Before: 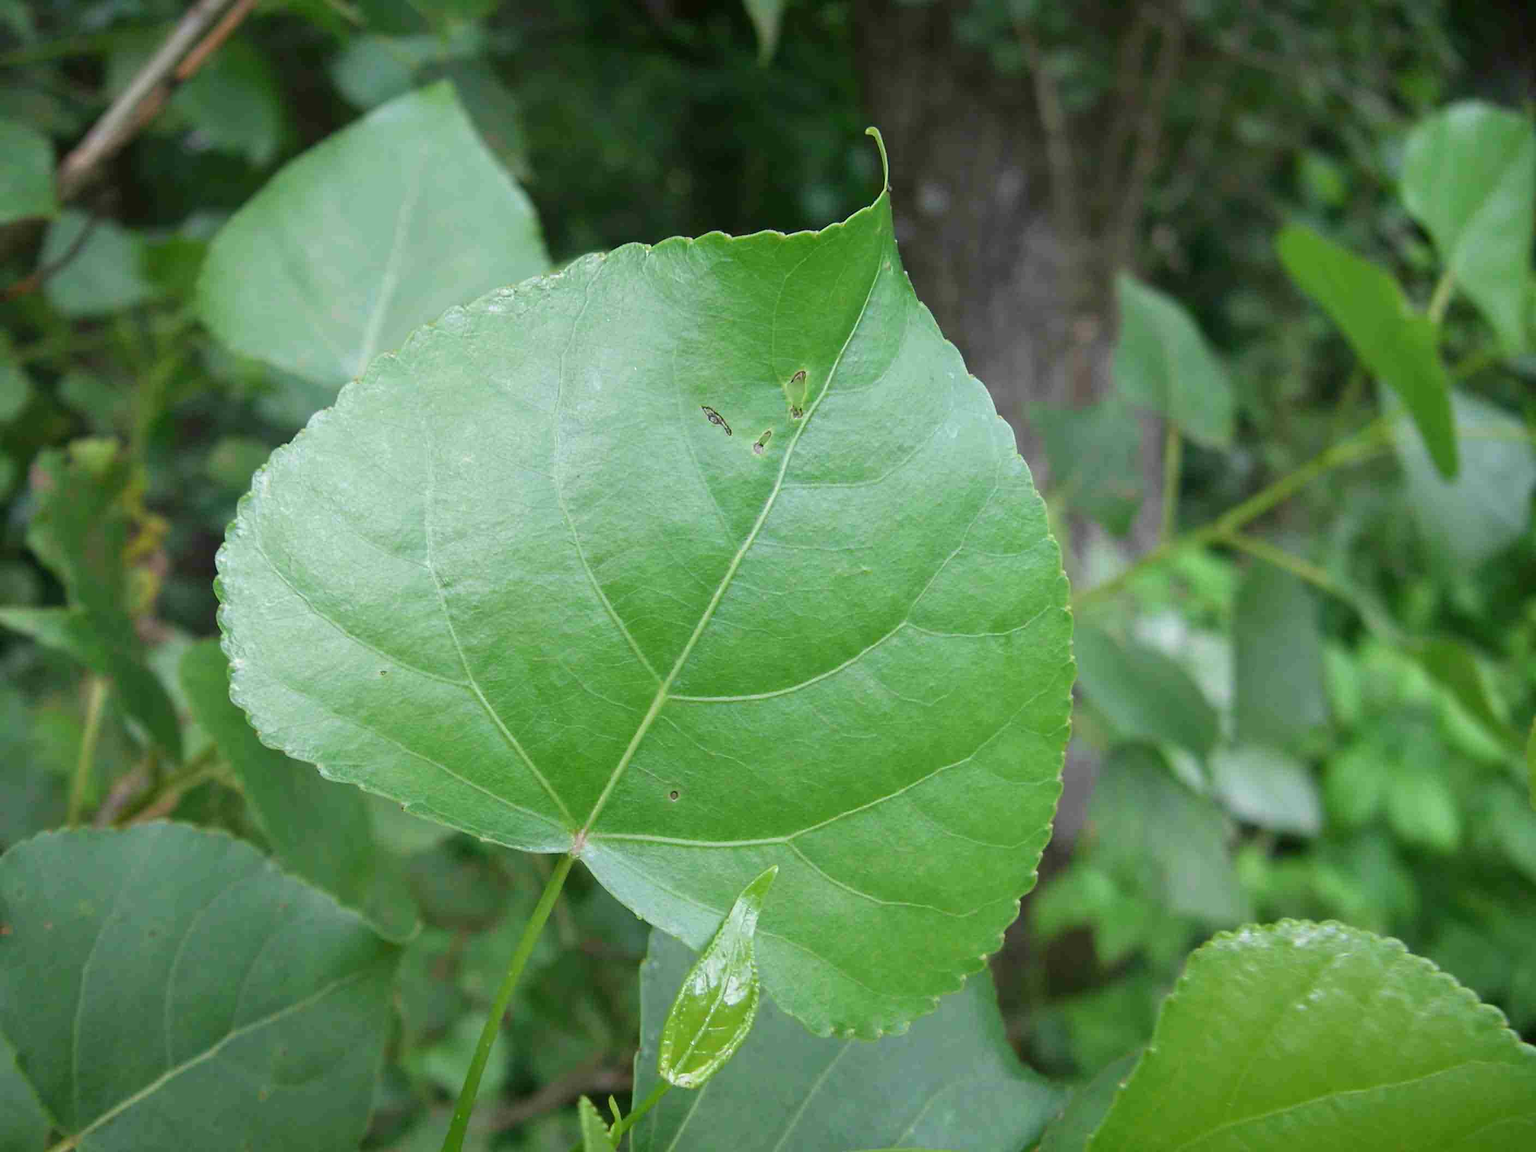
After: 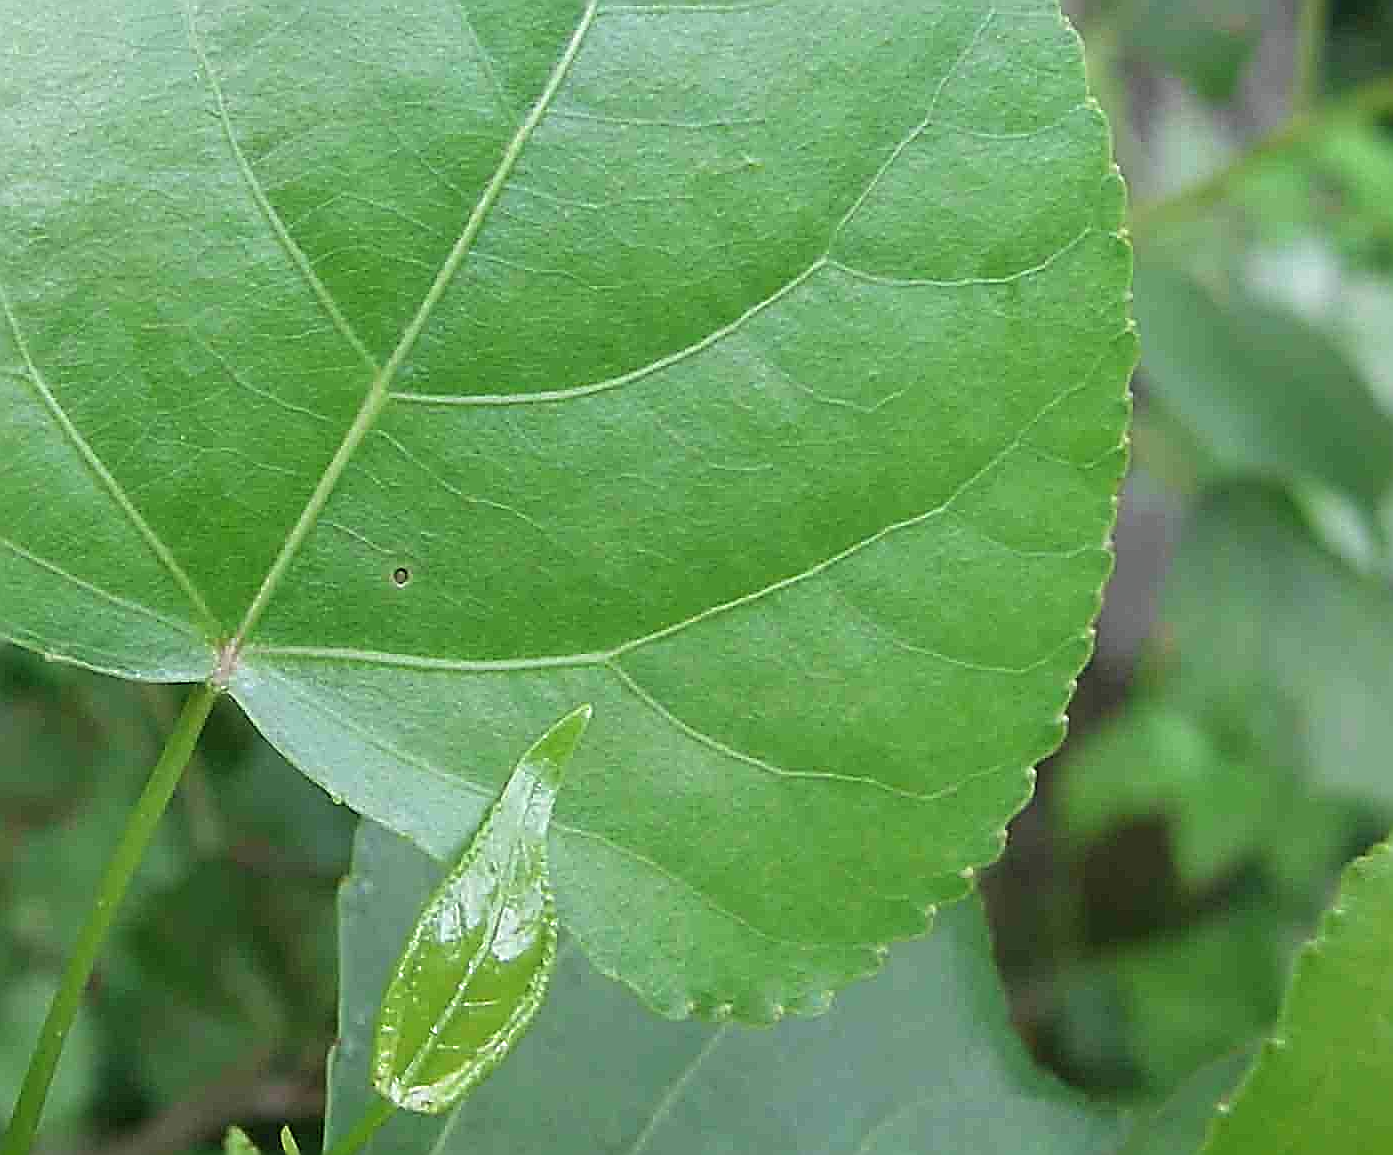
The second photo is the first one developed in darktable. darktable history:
crop: left 29.672%, top 41.786%, right 20.851%, bottom 3.487%
haze removal: strength -0.1, adaptive false
sharpen: amount 2
